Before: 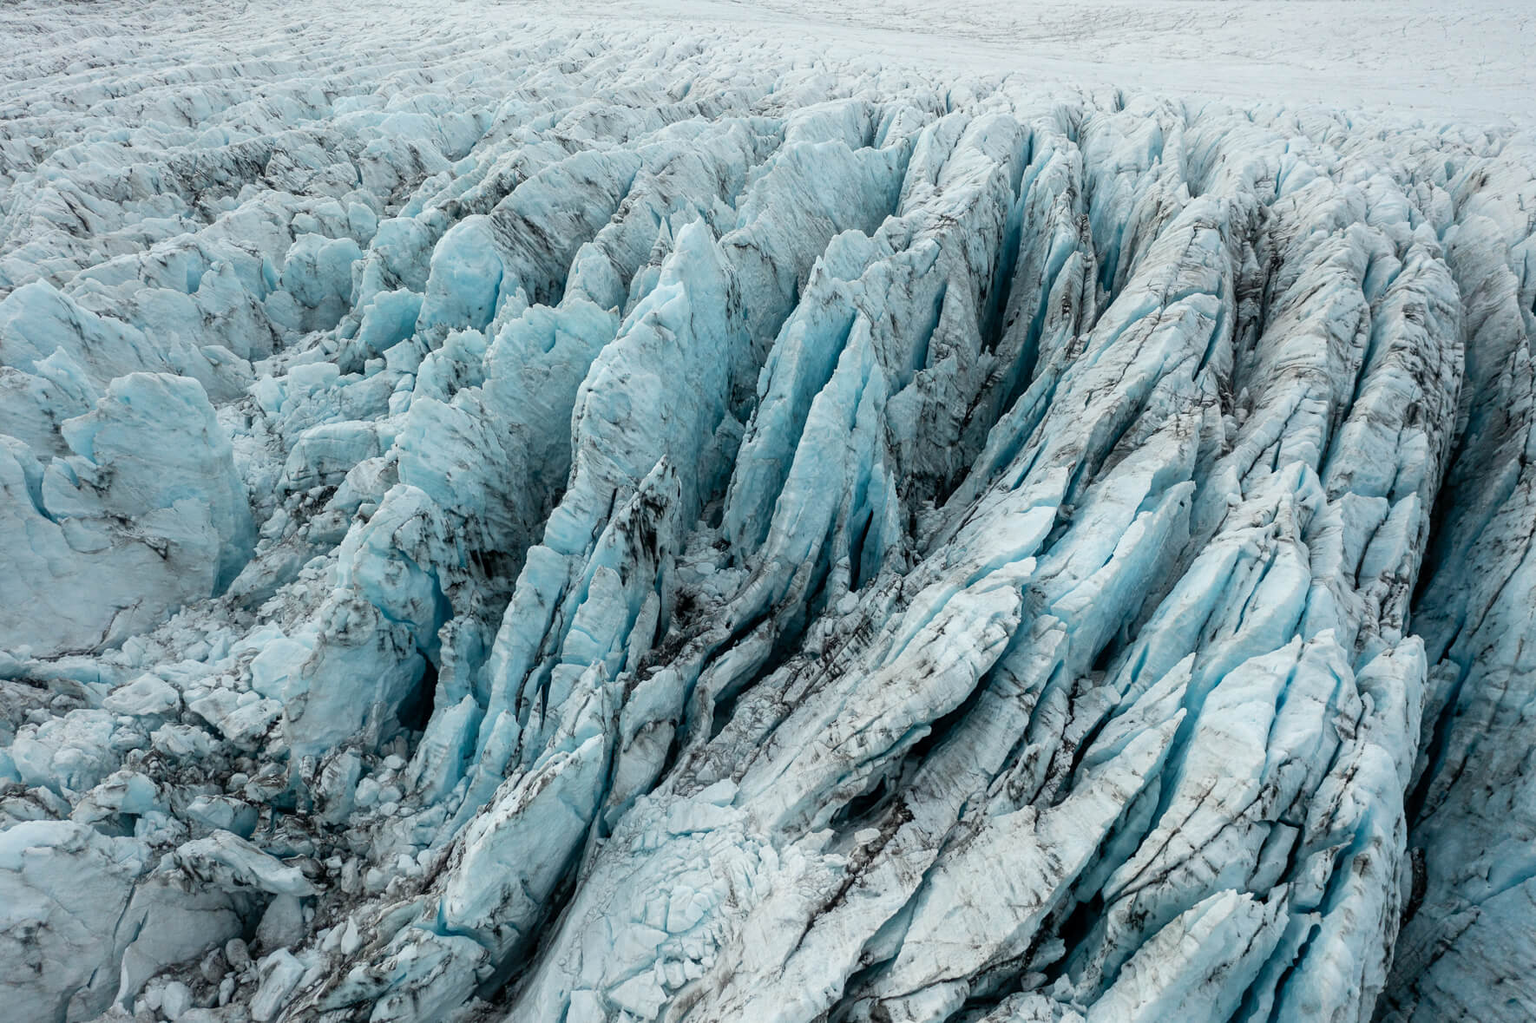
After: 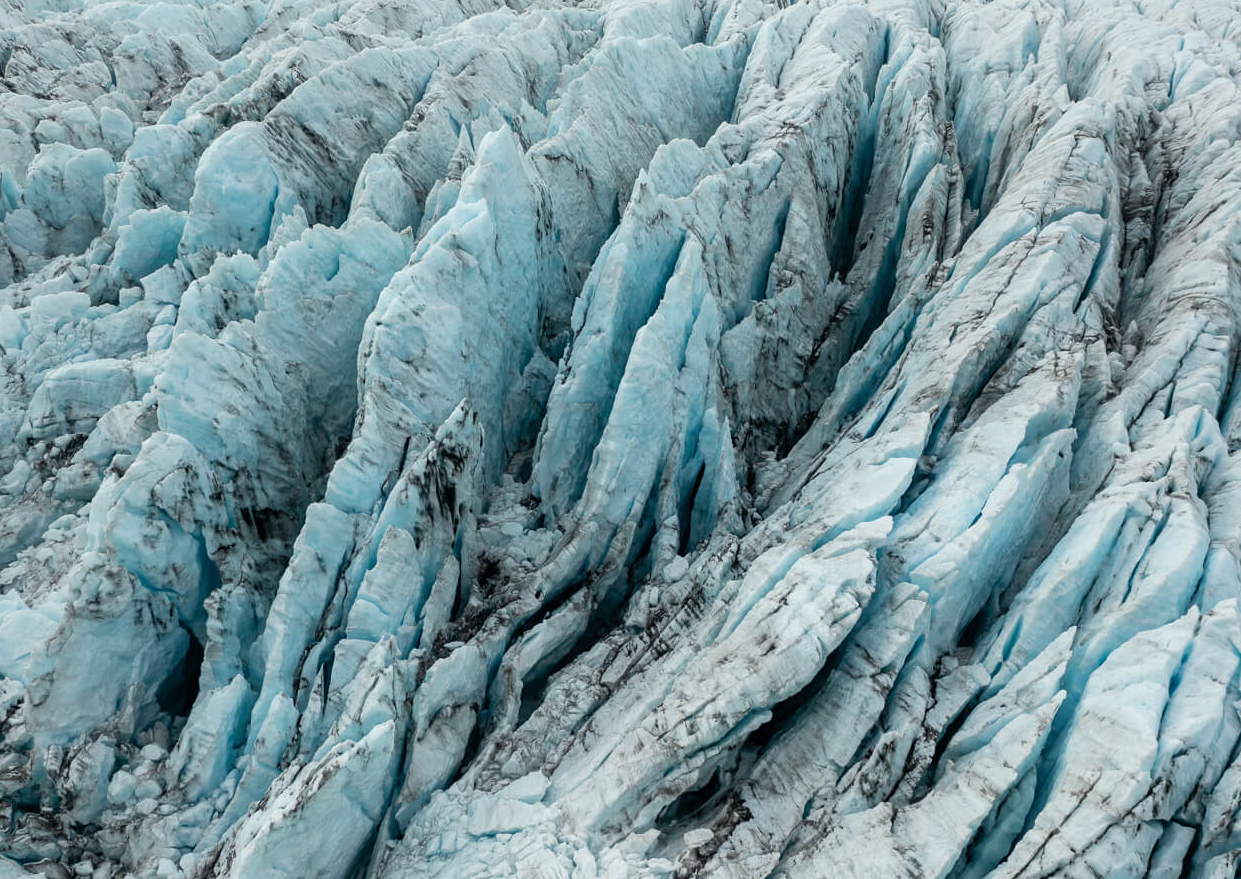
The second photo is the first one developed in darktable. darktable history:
crop and rotate: left 17.037%, top 10.721%, right 12.834%, bottom 14.72%
